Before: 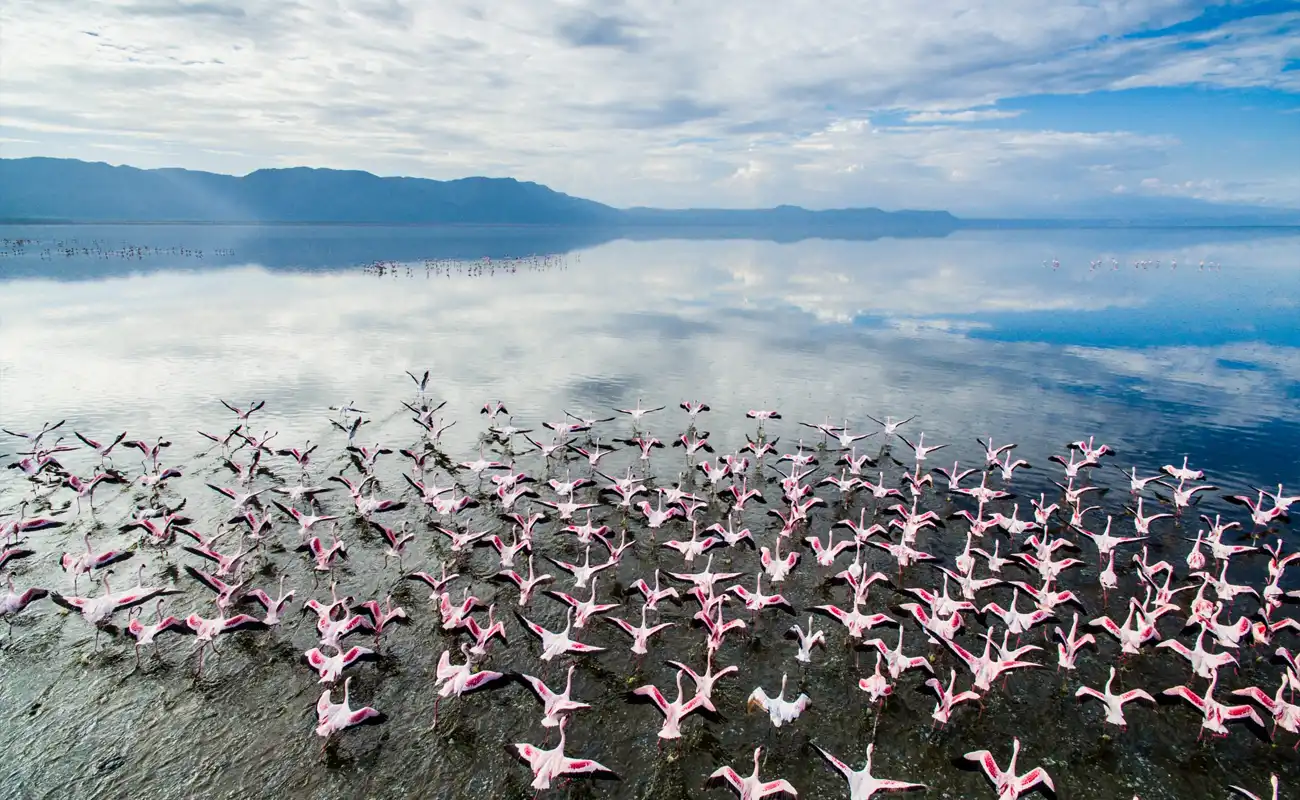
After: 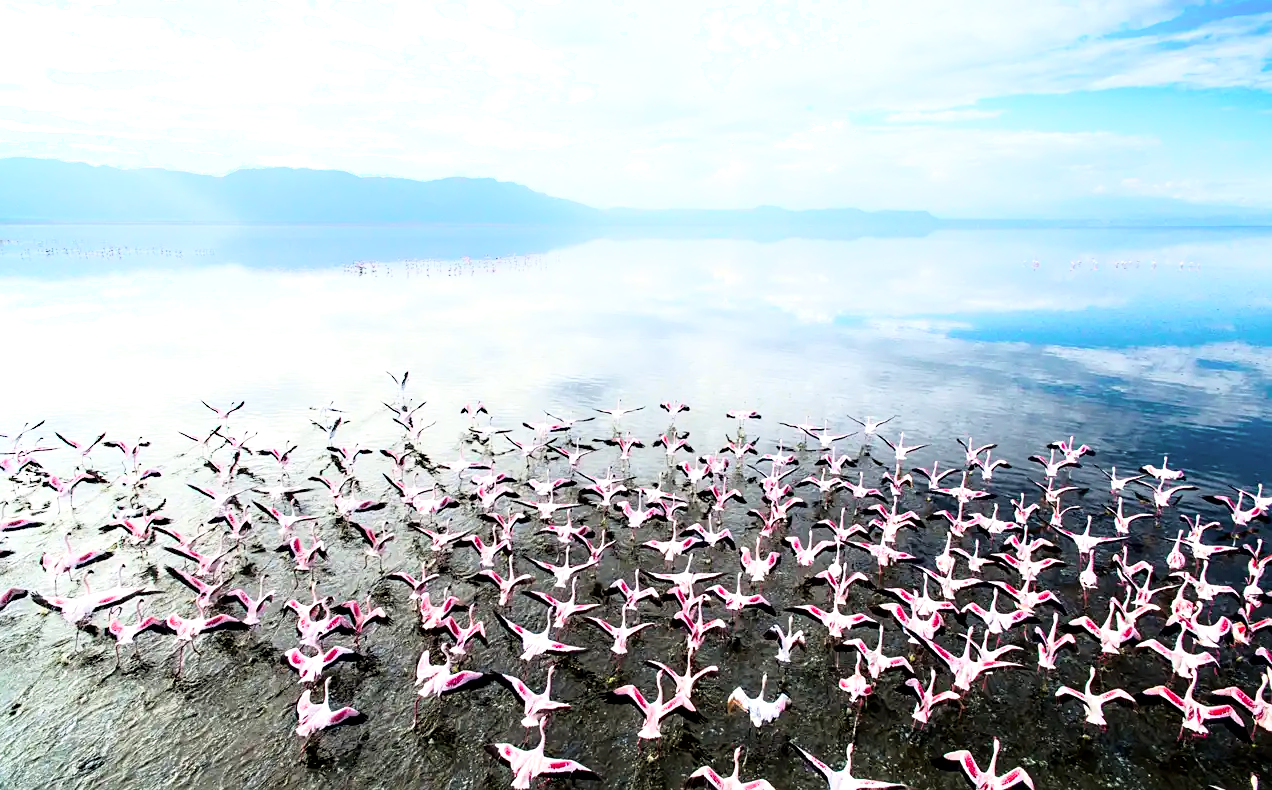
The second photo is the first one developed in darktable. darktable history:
crop and rotate: left 1.588%, right 0.546%, bottom 1.192%
tone equalizer: -8 EV -0.718 EV, -7 EV -0.726 EV, -6 EV -0.594 EV, -5 EV -0.418 EV, -3 EV 0.388 EV, -2 EV 0.6 EV, -1 EV 0.674 EV, +0 EV 0.747 EV
shadows and highlights: shadows -38.96, highlights 64.19, soften with gaussian
sharpen: amount 0.217
tone curve: curves: ch0 [(0.013, 0) (0.061, 0.059) (0.239, 0.256) (0.502, 0.501) (0.683, 0.676) (0.761, 0.773) (0.858, 0.858) (0.987, 0.945)]; ch1 [(0, 0) (0.172, 0.123) (0.304, 0.267) (0.414, 0.395) (0.472, 0.473) (0.502, 0.502) (0.521, 0.528) (0.583, 0.595) (0.654, 0.673) (0.728, 0.761) (1, 1)]; ch2 [(0, 0) (0.411, 0.424) (0.485, 0.476) (0.502, 0.501) (0.553, 0.557) (0.57, 0.576) (1, 1)], color space Lab, independent channels, preserve colors none
